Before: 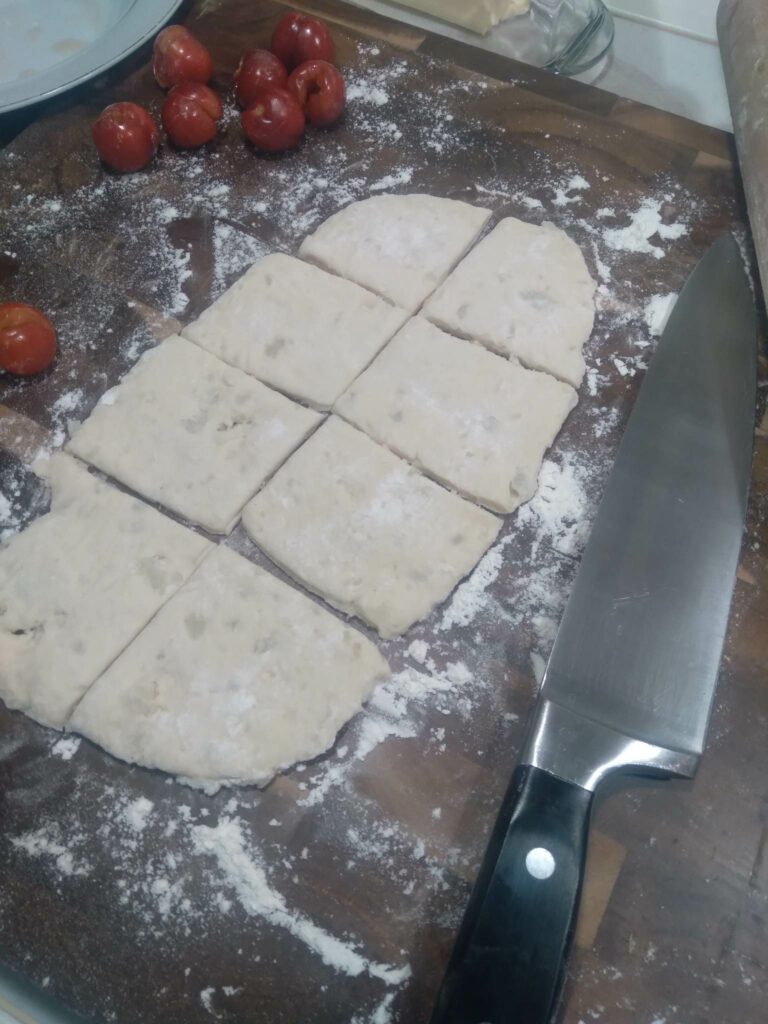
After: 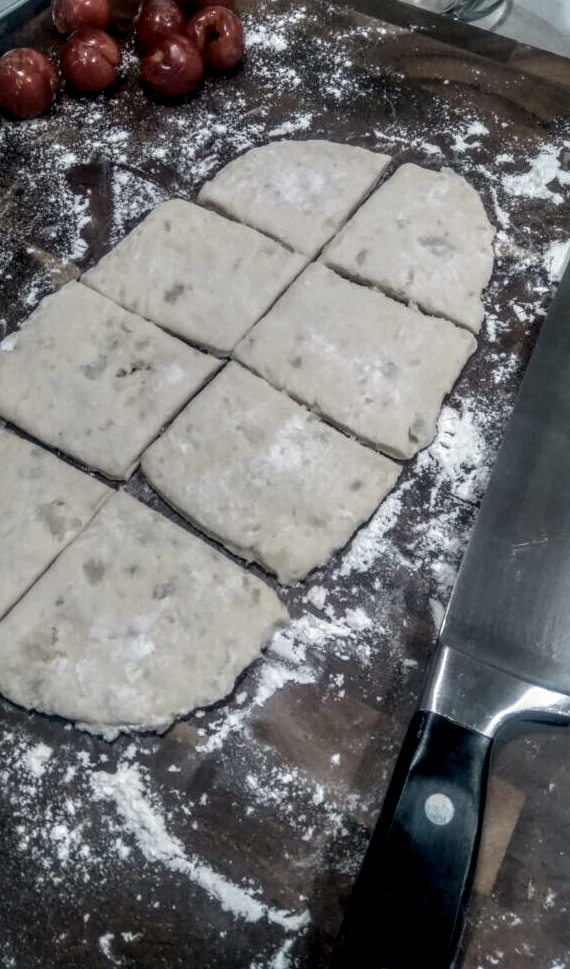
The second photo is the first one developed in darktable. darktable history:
local contrast: highlights 4%, shadows 2%, detail 300%, midtone range 0.3
exposure: exposure -0.393 EV, compensate highlight preservation false
crop and rotate: left 13.171%, top 5.323%, right 12.575%
